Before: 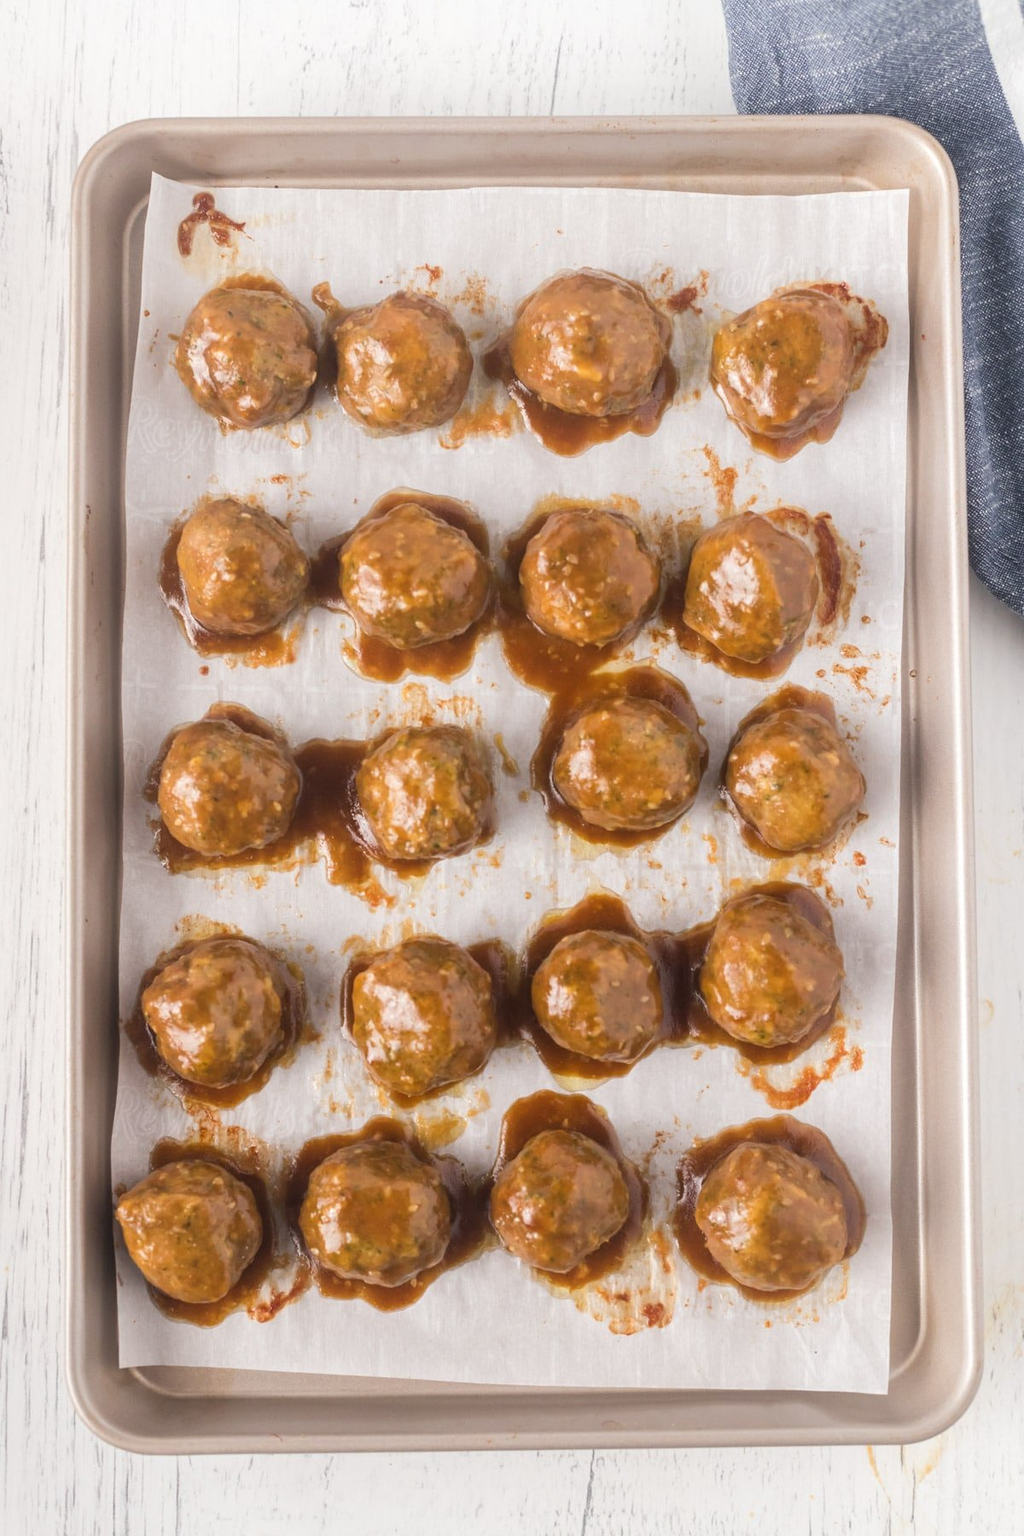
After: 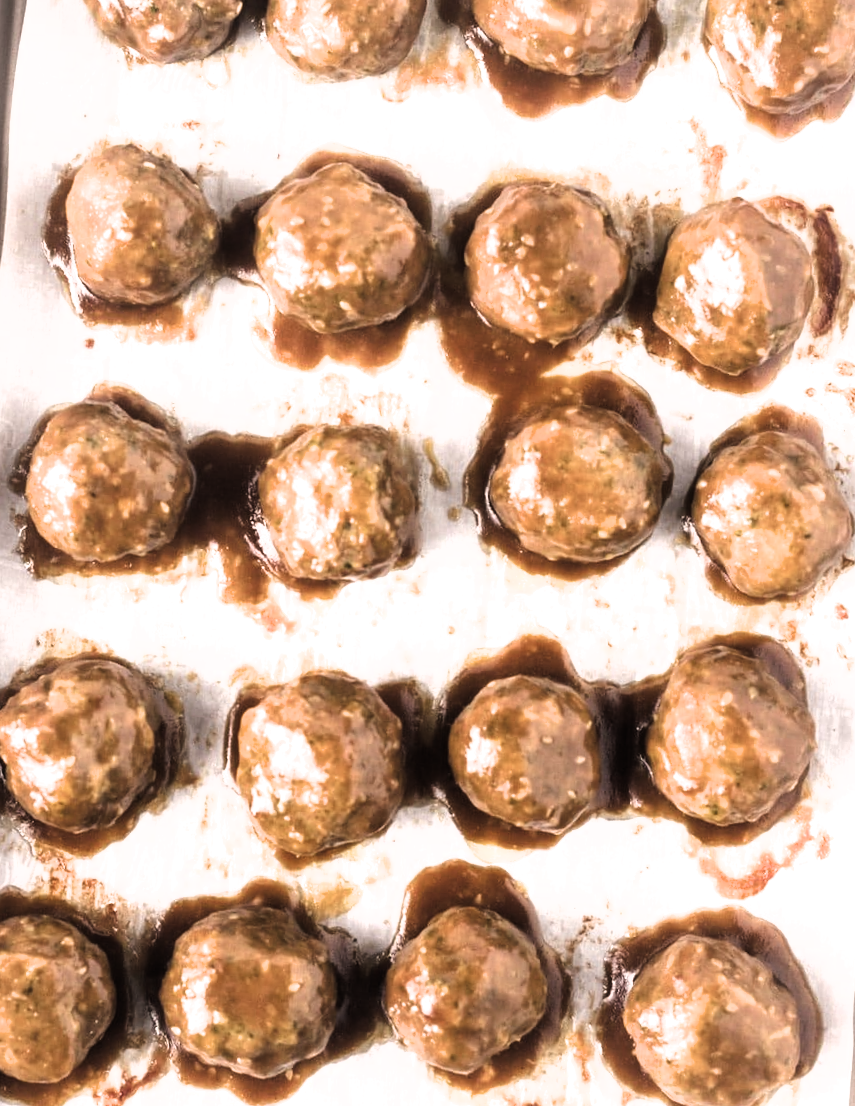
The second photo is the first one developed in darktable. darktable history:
exposure: black level correction -0.015, compensate exposure bias true, compensate highlight preservation false
crop and rotate: angle -3.6°, left 9.819%, top 20.91%, right 12.283%, bottom 11.919%
tone equalizer: -8 EV -0.444 EV, -7 EV -0.357 EV, -6 EV -0.309 EV, -5 EV -0.218 EV, -3 EV 0.225 EV, -2 EV 0.317 EV, -1 EV 0.404 EV, +0 EV 0.399 EV, edges refinement/feathering 500, mask exposure compensation -1.57 EV, preserve details no
filmic rgb: black relative exposure -8.24 EV, white relative exposure 2.21 EV, threshold 5.96 EV, hardness 7.1, latitude 84.78%, contrast 1.687, highlights saturation mix -3.88%, shadows ↔ highlights balance -3.05%, iterations of high-quality reconstruction 0, enable highlight reconstruction true
